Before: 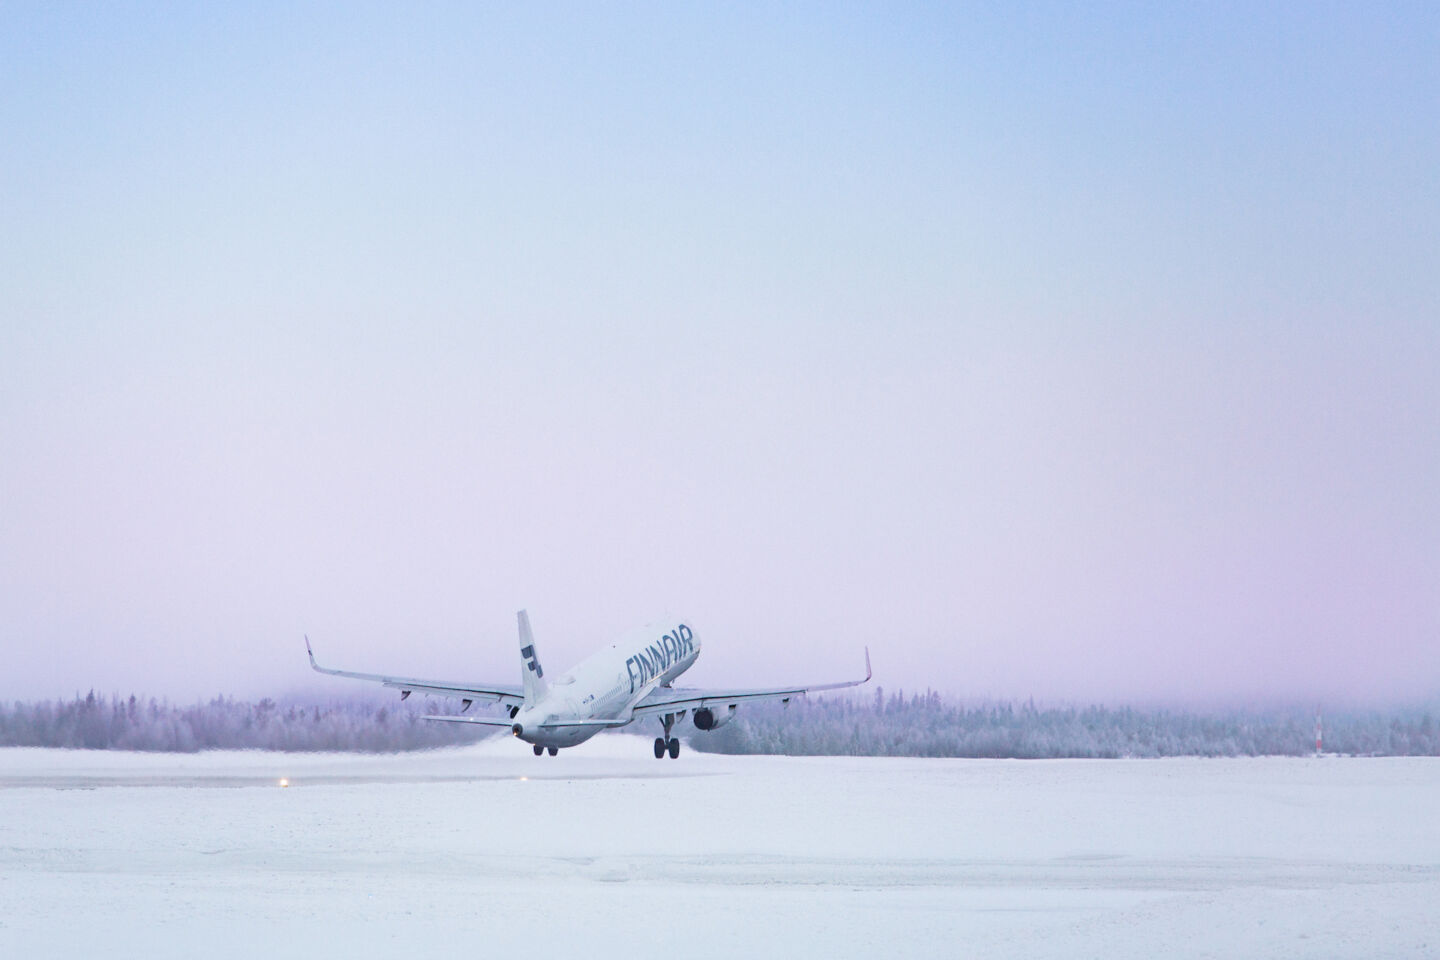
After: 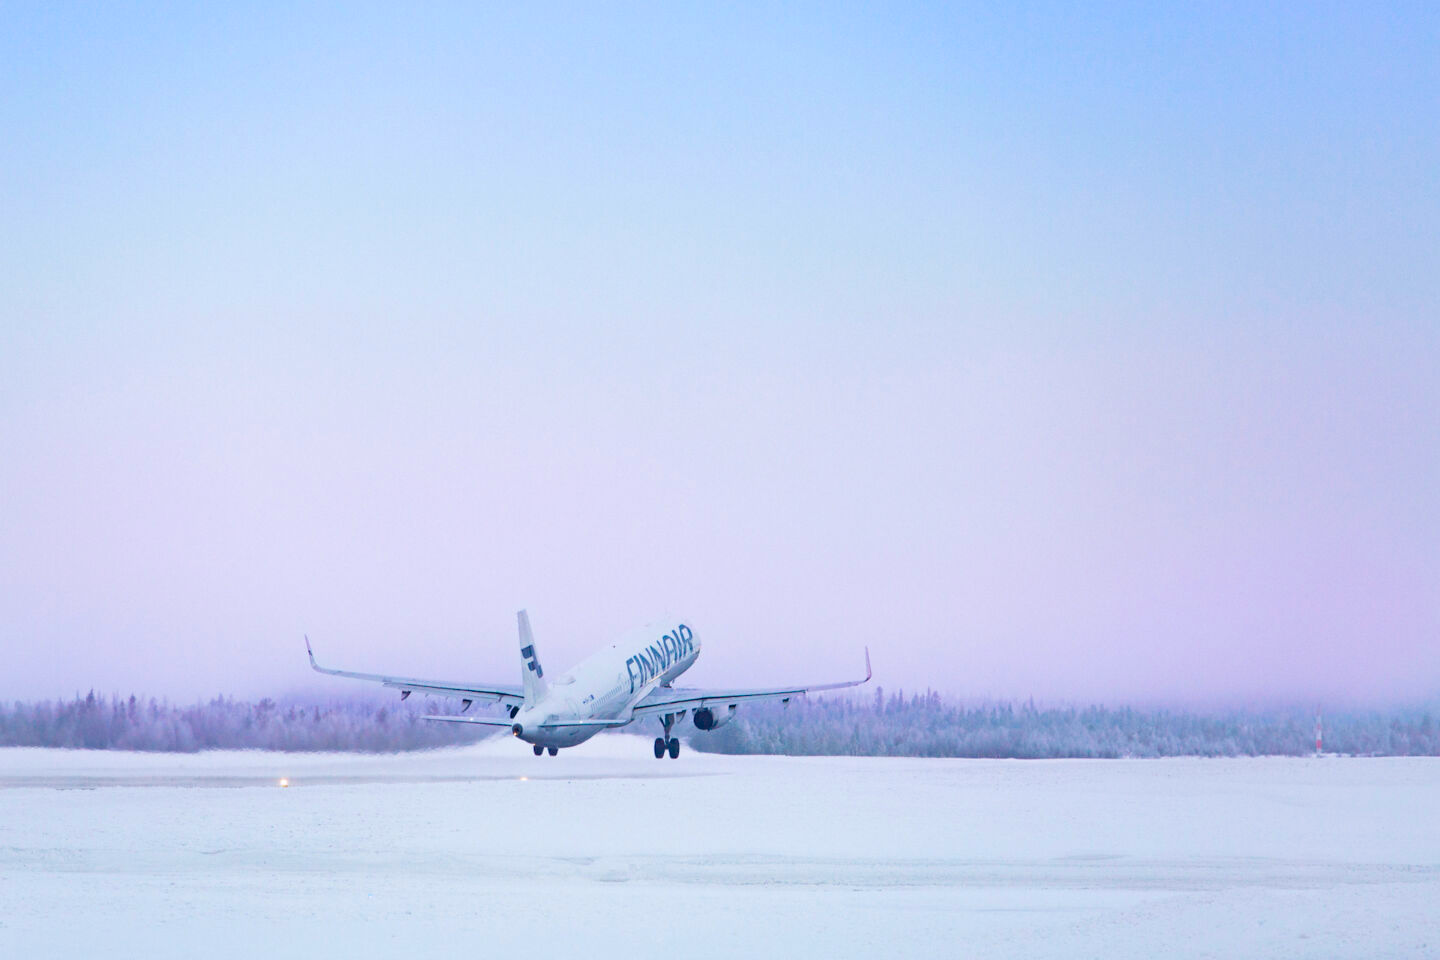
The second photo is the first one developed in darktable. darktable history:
color balance rgb: global offset › luminance 0.4%, global offset › chroma 0.211%, global offset › hue 255.04°, perceptual saturation grading › global saturation 36.355%, perceptual saturation grading › shadows 35.694%, global vibrance 9.745%
